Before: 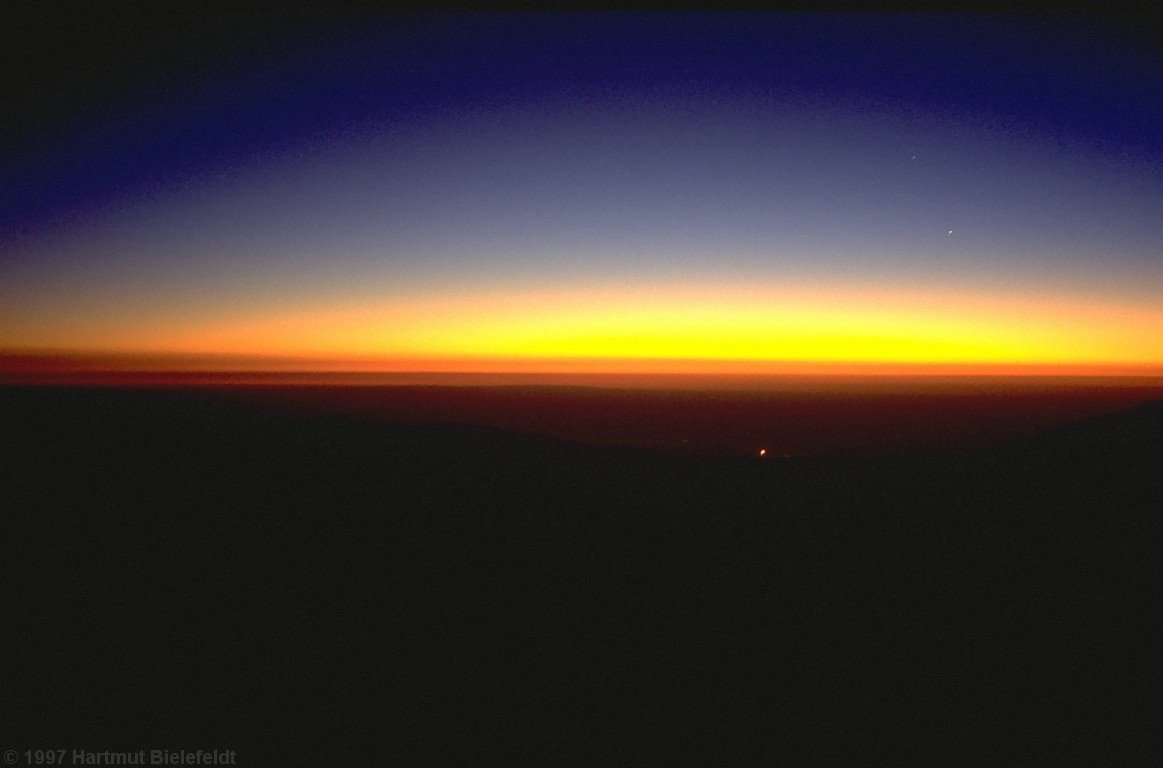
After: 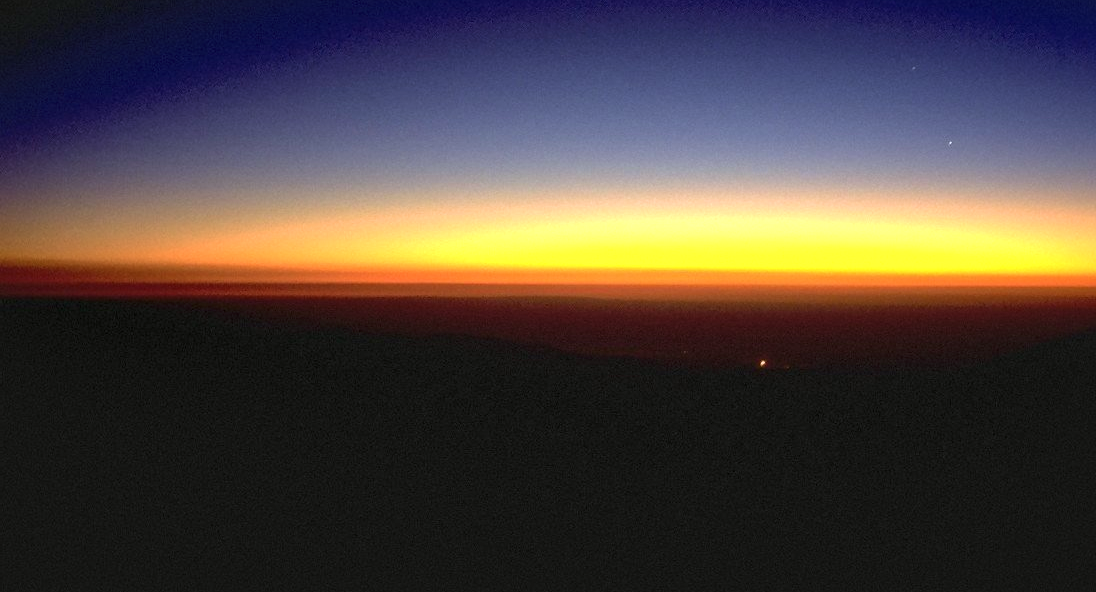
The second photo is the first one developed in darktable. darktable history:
crop and rotate: angle 0.03°, top 11.643%, right 5.651%, bottom 11.189%
exposure: exposure 0.127 EV, compensate highlight preservation false
local contrast: mode bilateral grid, contrast 25, coarseness 60, detail 151%, midtone range 0.2
white balance: red 0.98, blue 1.034
velvia: on, module defaults
